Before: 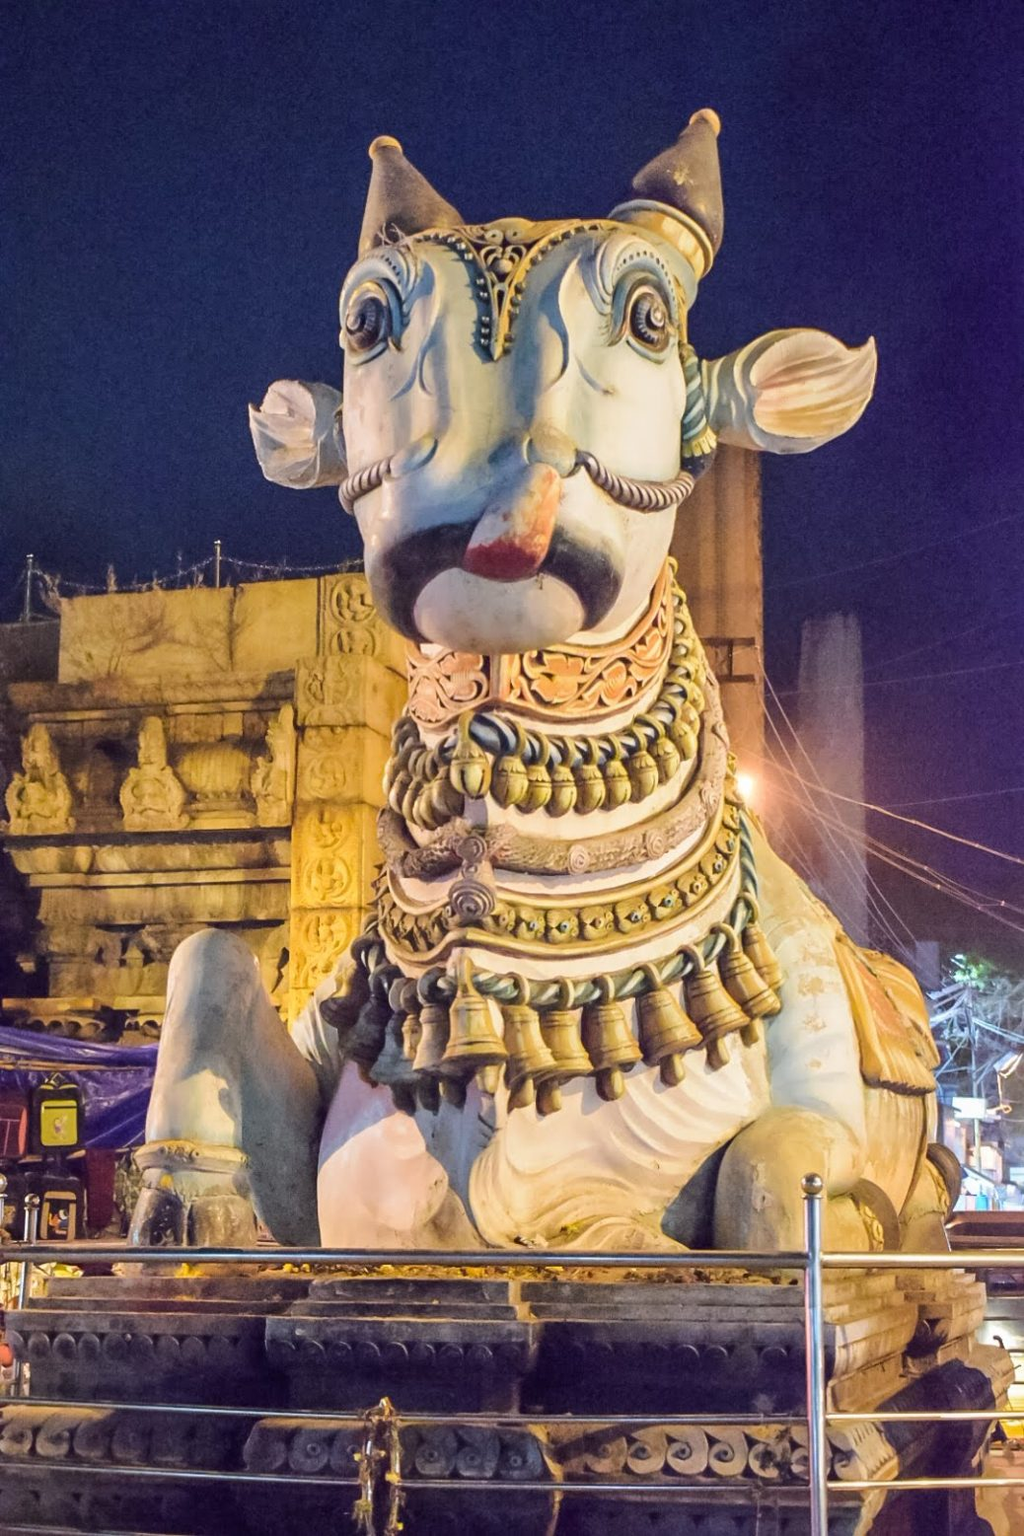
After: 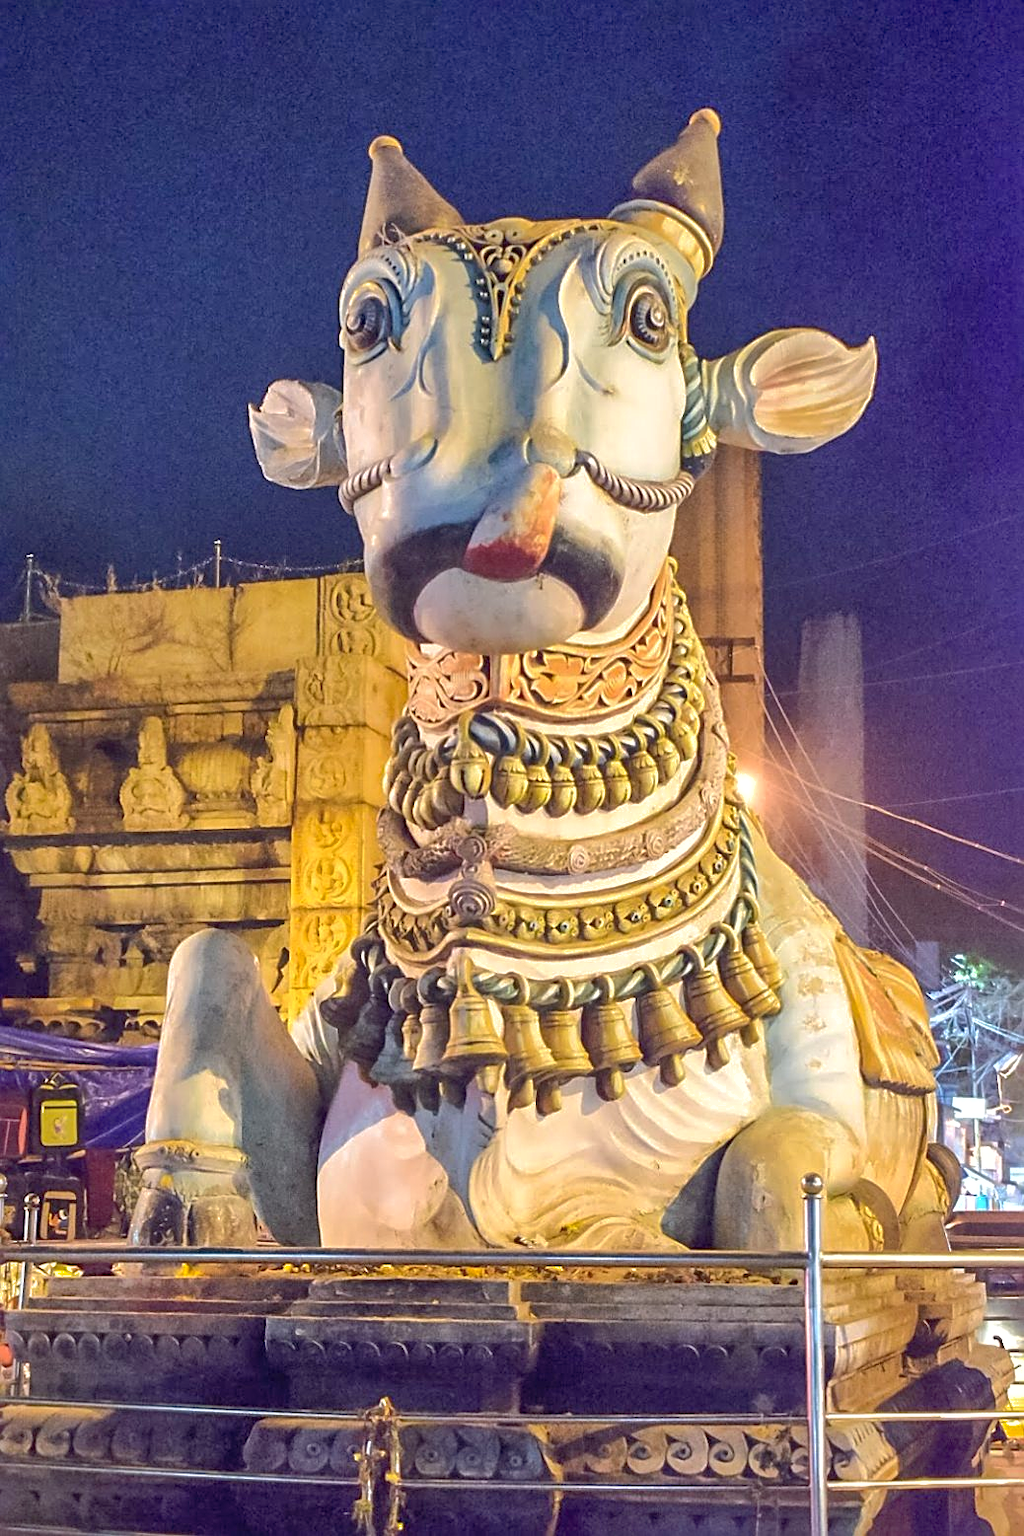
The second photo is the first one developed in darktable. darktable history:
shadows and highlights: on, module defaults
exposure: exposure 0.258 EV, compensate highlight preservation false
sharpen: on, module defaults
